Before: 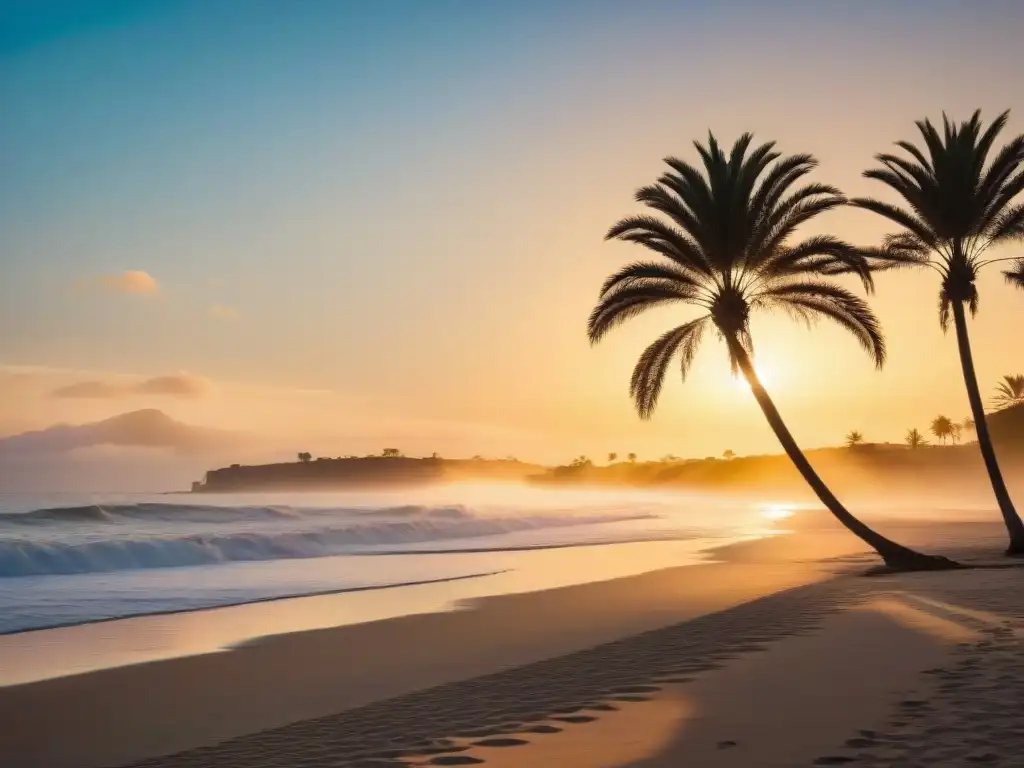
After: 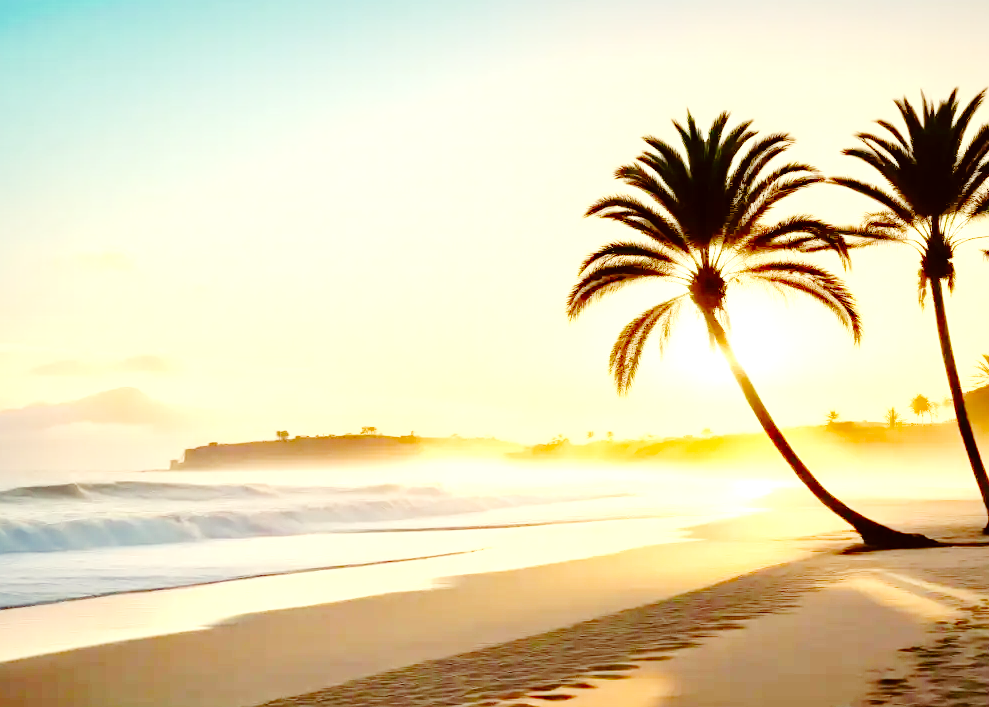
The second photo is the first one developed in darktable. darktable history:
crop: left 2.242%, top 2.972%, right 1.13%, bottom 4.896%
color correction: highlights a* -1.78, highlights b* 10.19, shadows a* 0.874, shadows b* 19.4
local contrast: mode bilateral grid, contrast 19, coarseness 49, detail 119%, midtone range 0.2
exposure: black level correction 0, exposure 1.334 EV, compensate highlight preservation false
base curve: curves: ch0 [(0, 0) (0.036, 0.01) (0.123, 0.254) (0.258, 0.504) (0.507, 0.748) (1, 1)], preserve colors none
